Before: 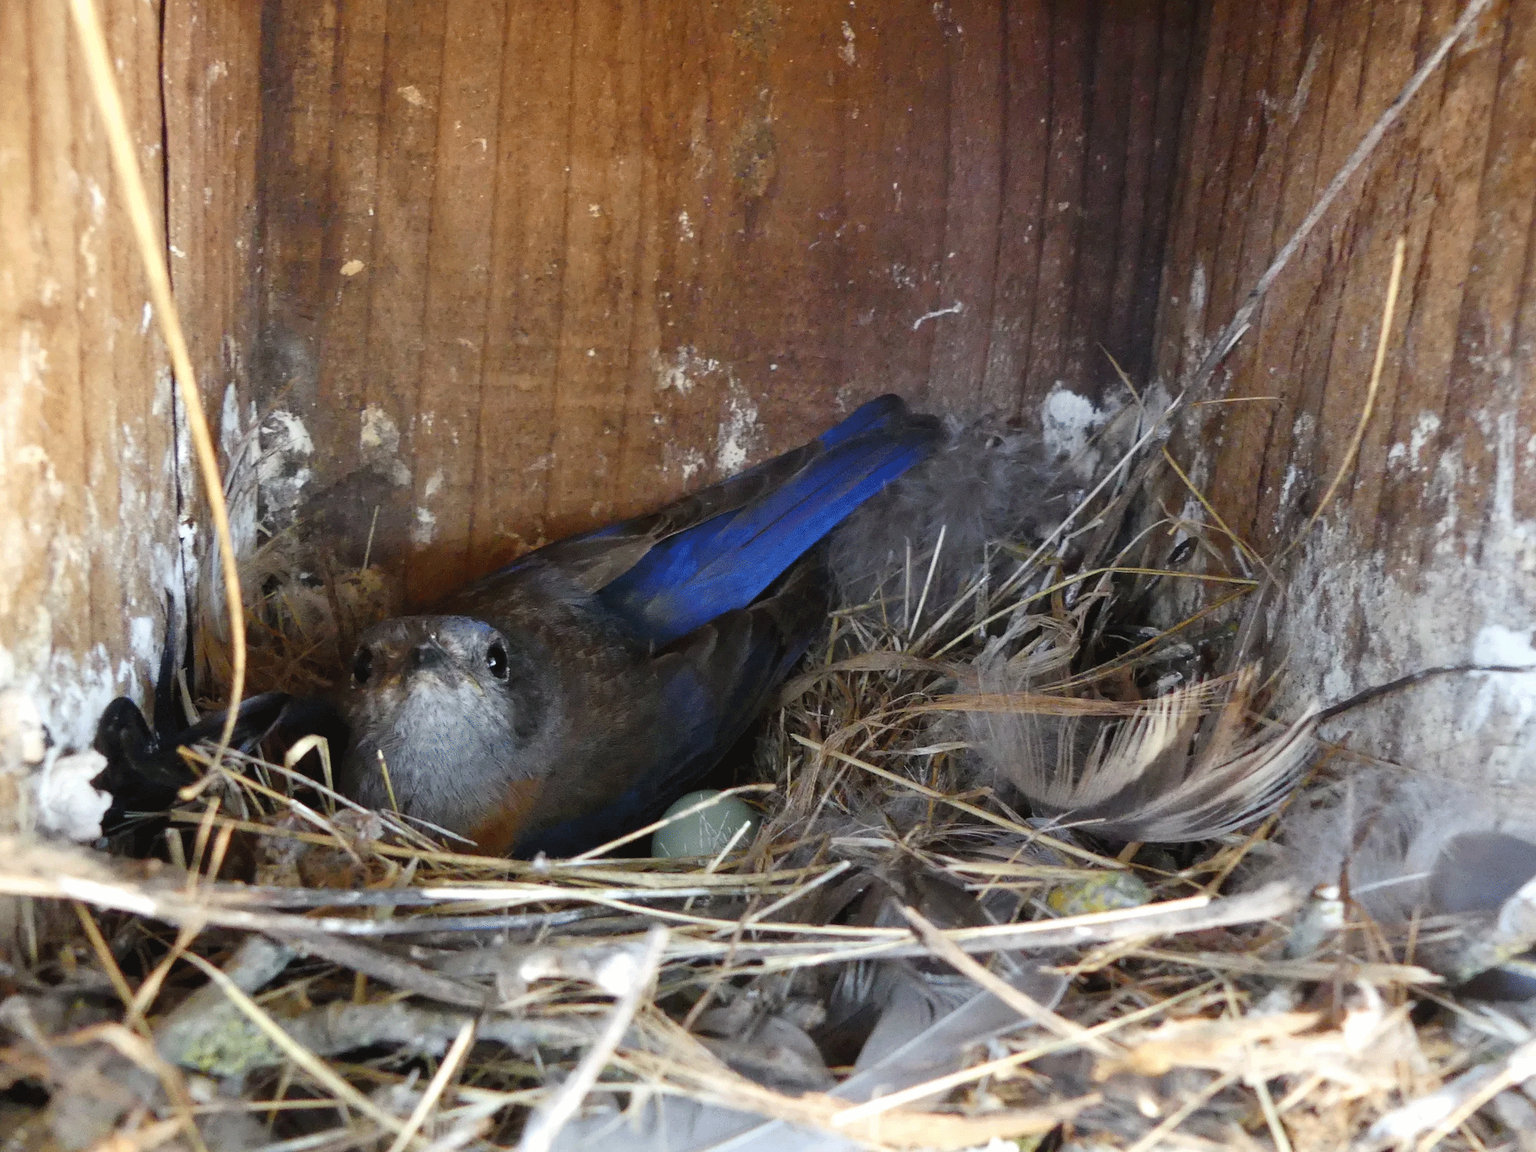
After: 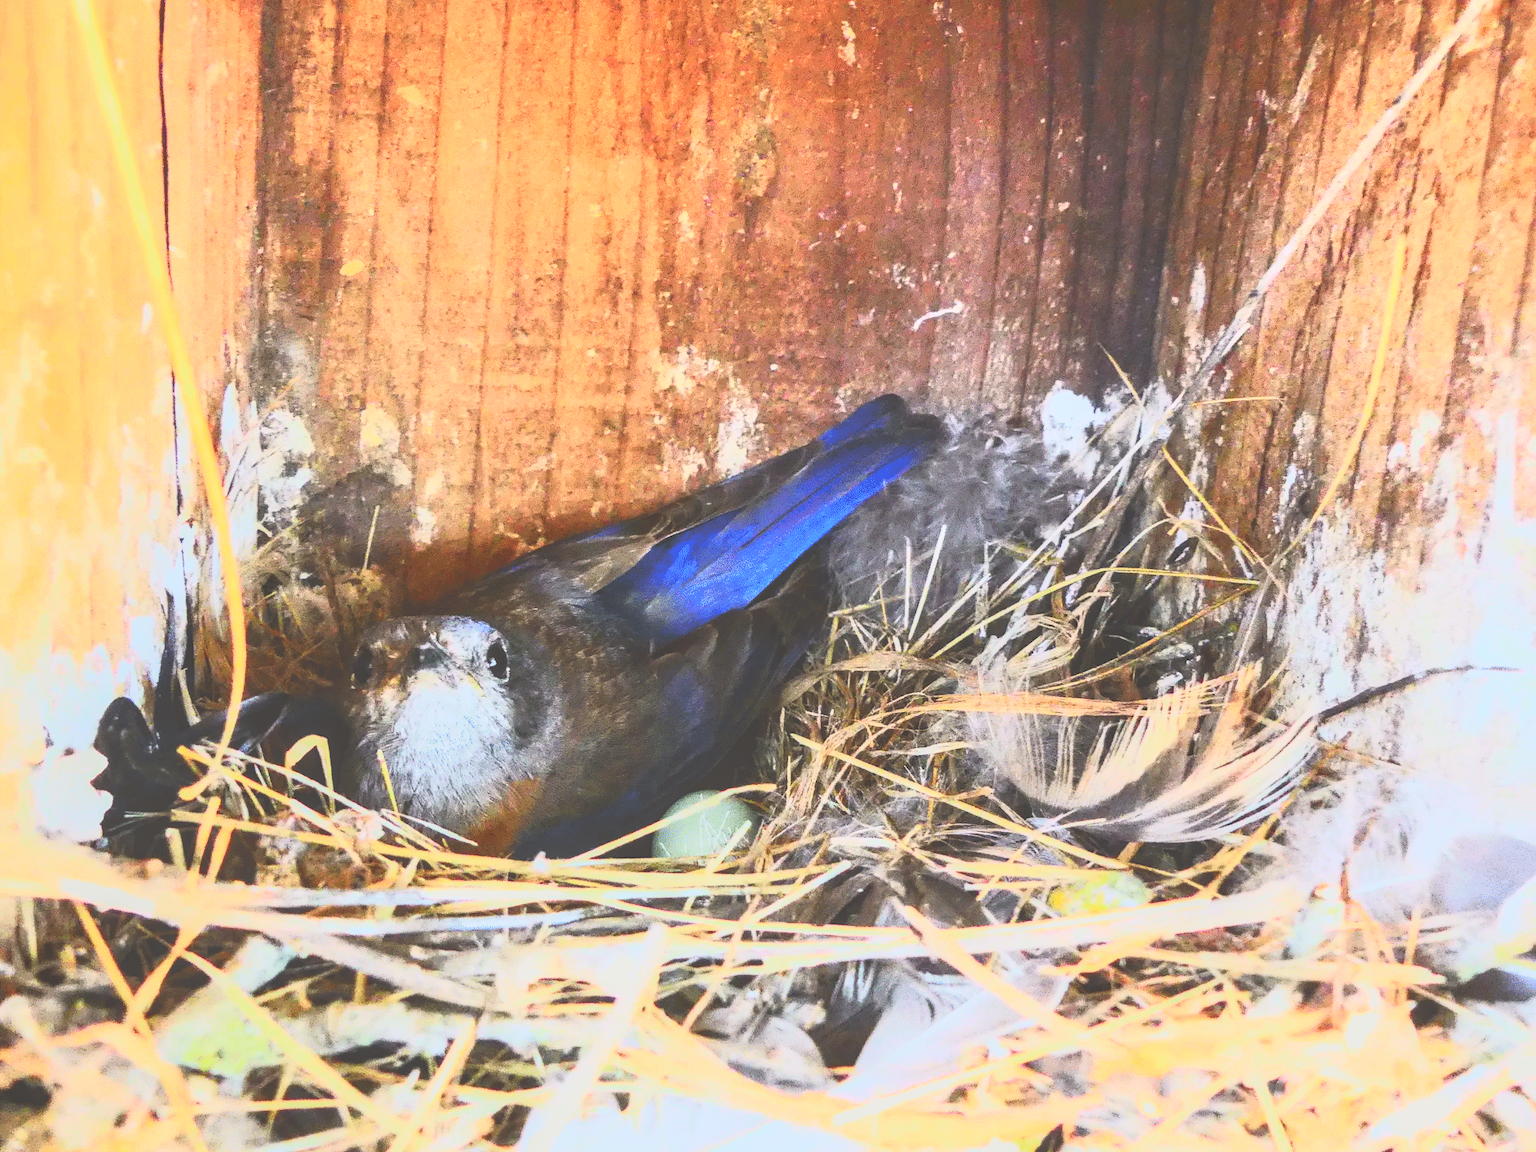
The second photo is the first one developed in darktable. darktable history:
local contrast: detail 130%
exposure: black level correction -0.039, exposure 0.065 EV, compensate highlight preservation false
contrast brightness saturation: contrast 0.998, brightness 0.996, saturation 0.987
tone curve: curves: ch0 [(0, 0) (0.091, 0.066) (0.184, 0.16) (0.491, 0.519) (0.748, 0.765) (1, 0.919)]; ch1 [(0, 0) (0.179, 0.173) (0.322, 0.32) (0.424, 0.424) (0.502, 0.504) (0.56, 0.575) (0.631, 0.675) (0.777, 0.806) (1, 1)]; ch2 [(0, 0) (0.434, 0.447) (0.497, 0.498) (0.539, 0.566) (0.676, 0.691) (1, 1)], color space Lab, independent channels, preserve colors none
